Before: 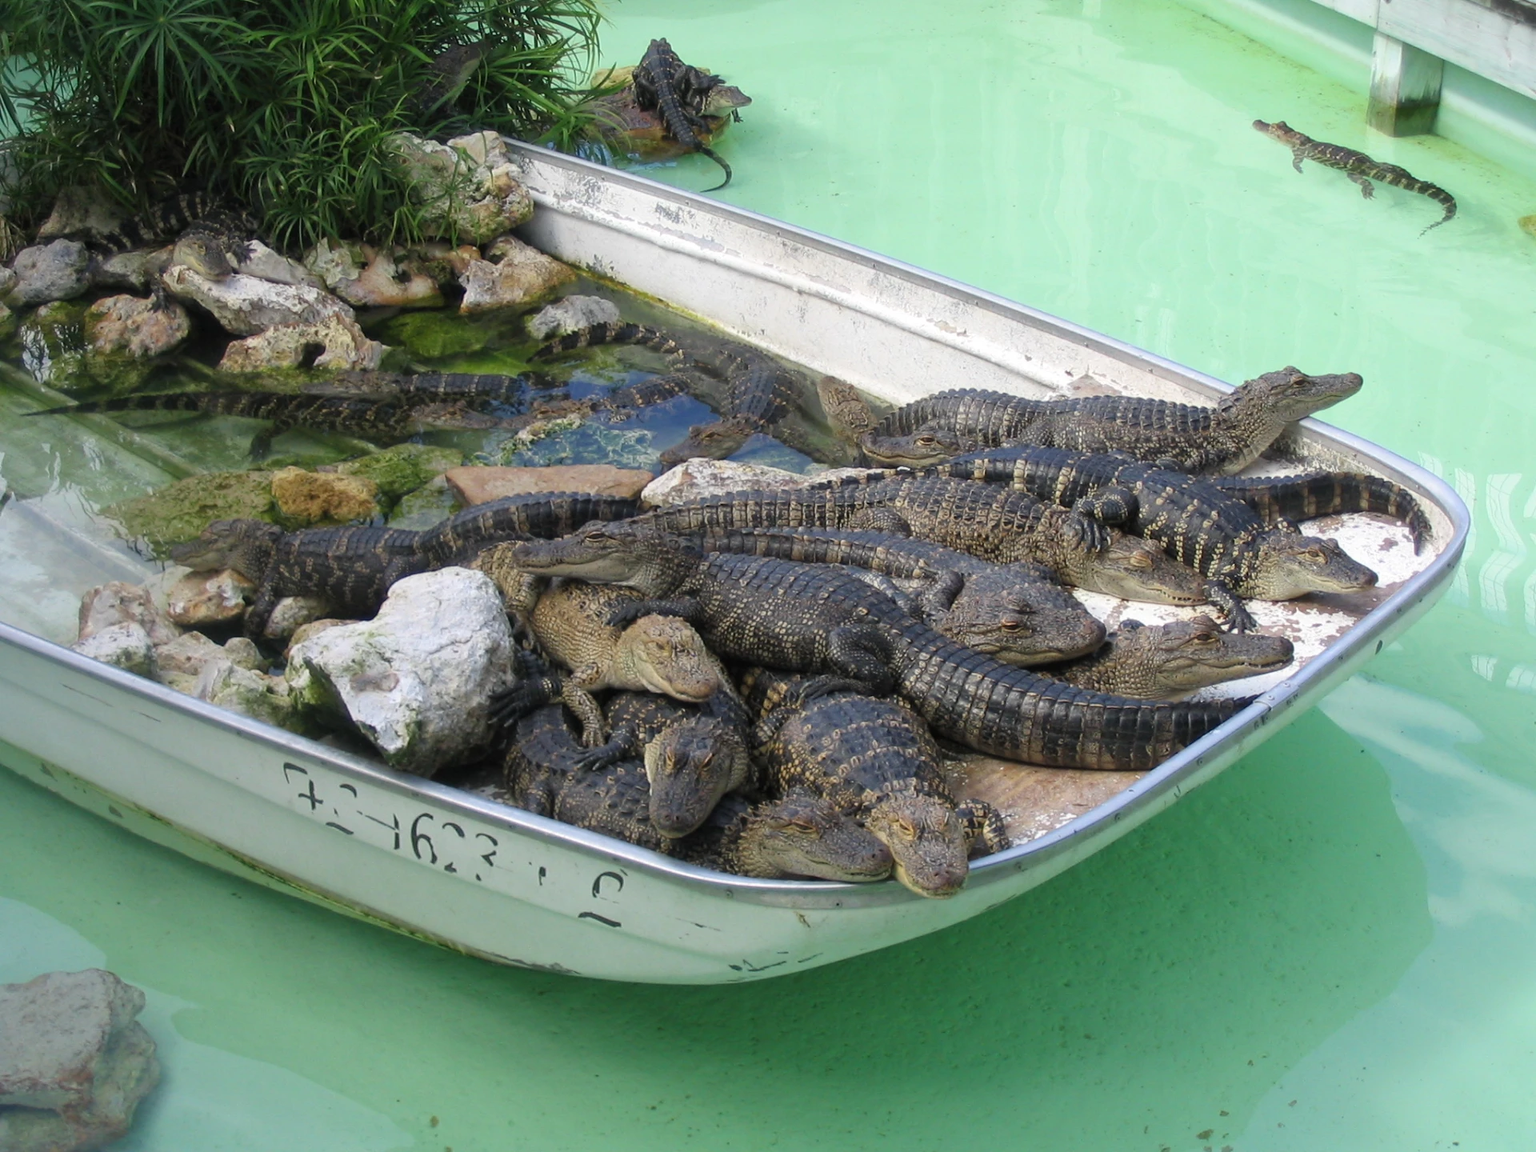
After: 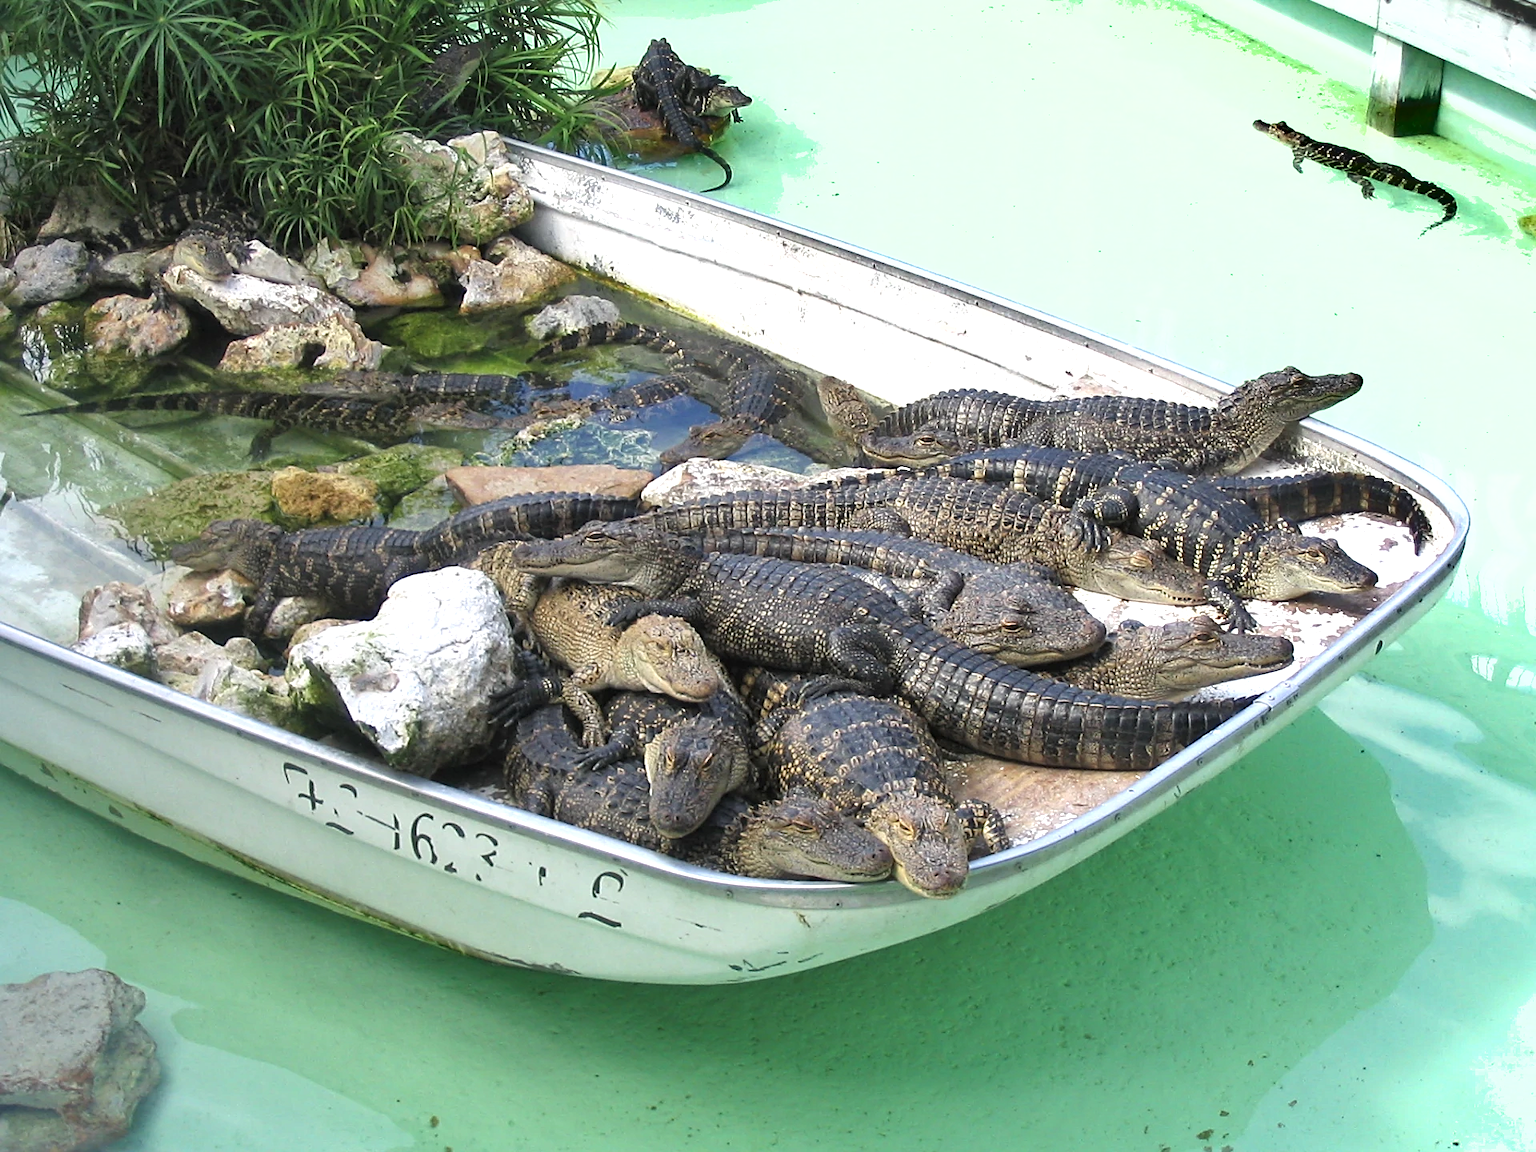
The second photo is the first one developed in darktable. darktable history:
contrast brightness saturation: saturation -0.08
exposure: black level correction 0, exposure 0.703 EV, compensate exposure bias true, compensate highlight preservation false
sharpen: on, module defaults
shadows and highlights: low approximation 0.01, soften with gaussian
